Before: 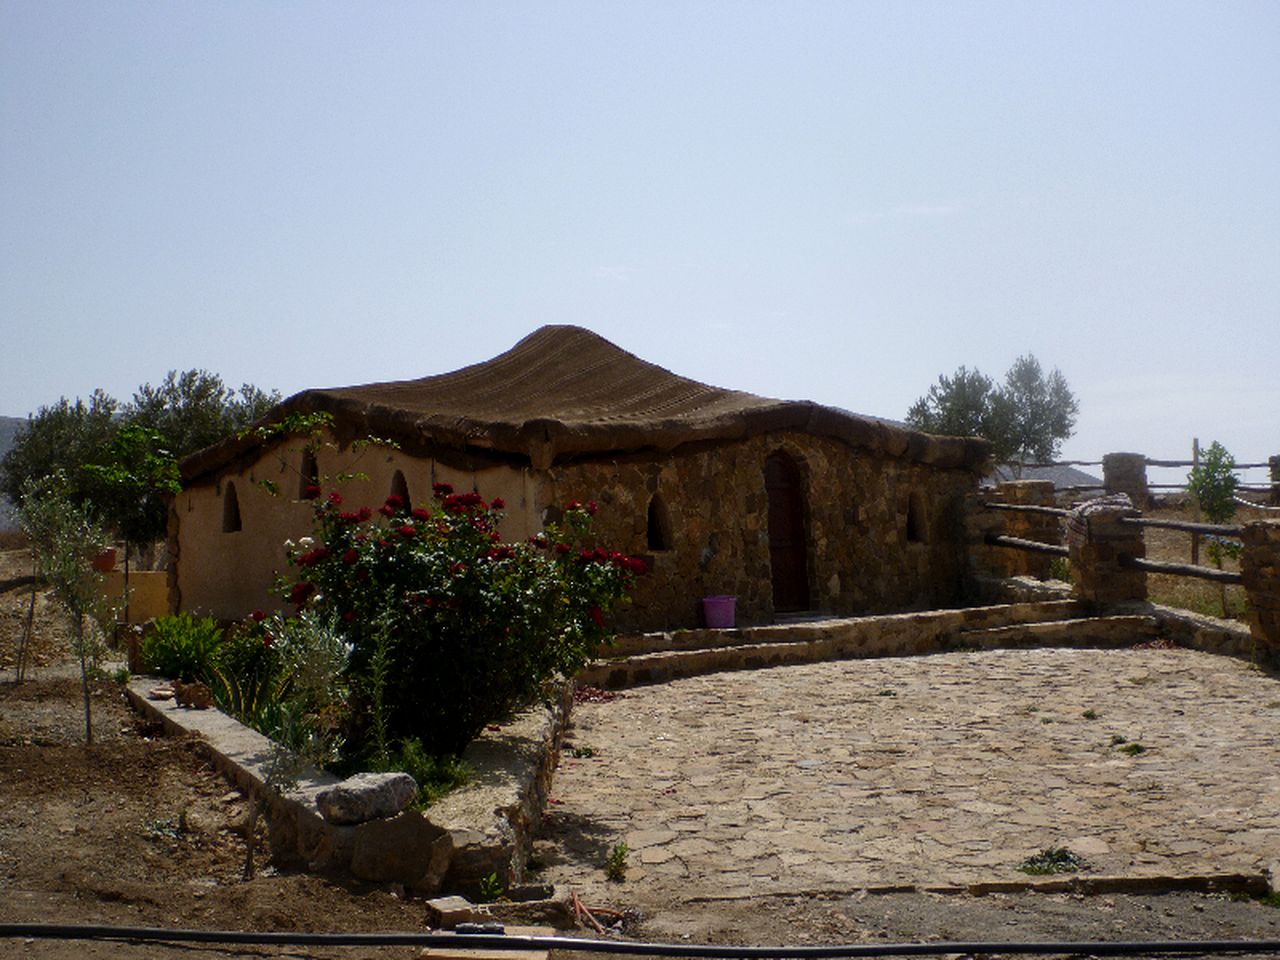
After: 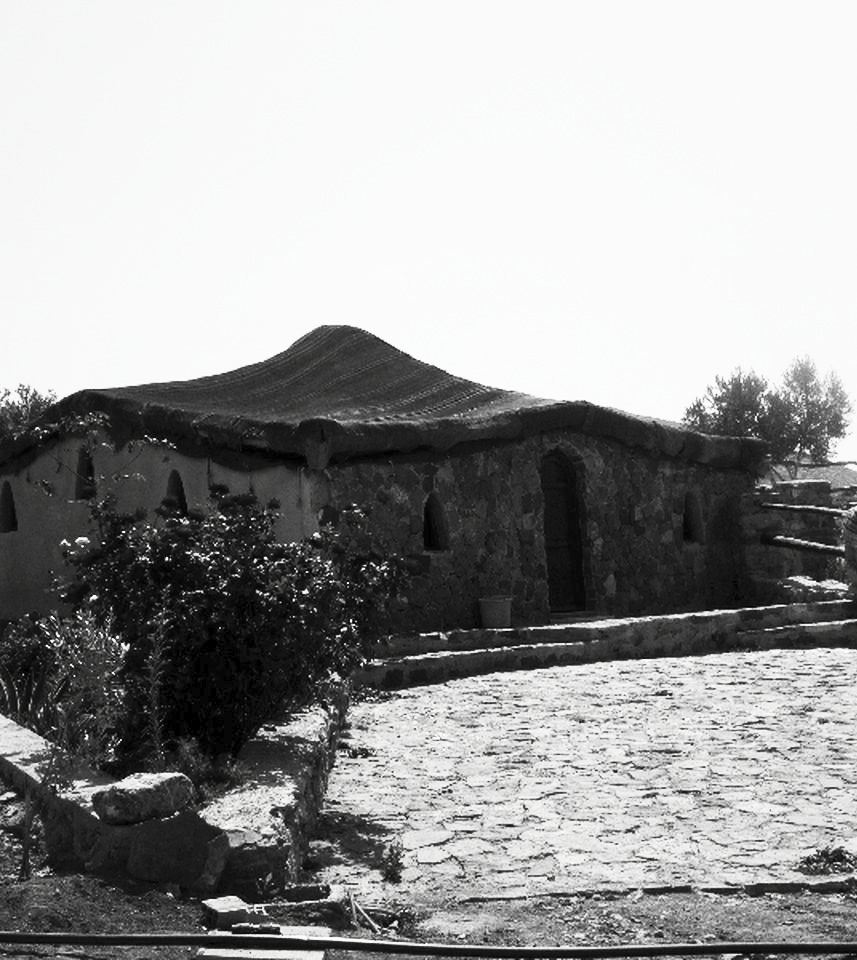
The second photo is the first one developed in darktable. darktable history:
crop and rotate: left 17.564%, right 15.409%
contrast brightness saturation: contrast 0.545, brightness 0.489, saturation -0.987
